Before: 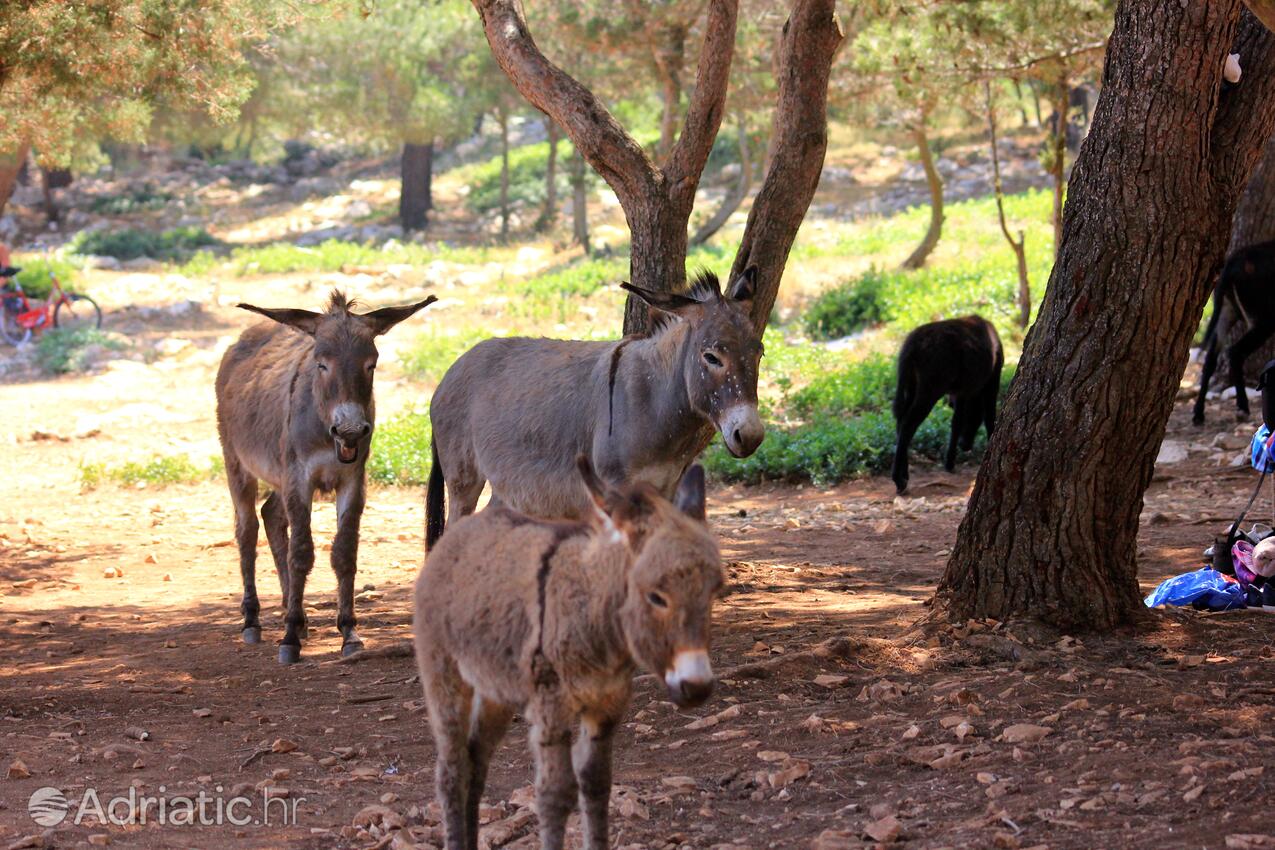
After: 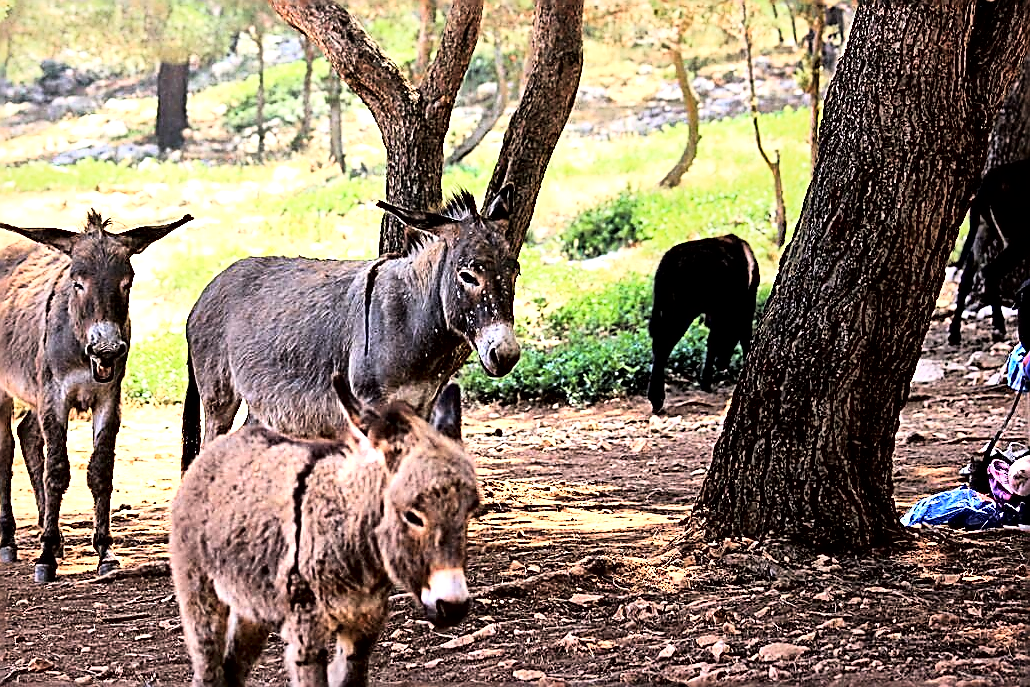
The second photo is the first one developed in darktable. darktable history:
local contrast: mode bilateral grid, contrast 44, coarseness 69, detail 214%, midtone range 0.2
rgb curve: curves: ch0 [(0, 0) (0.21, 0.15) (0.24, 0.21) (0.5, 0.75) (0.75, 0.96) (0.89, 0.99) (1, 1)]; ch1 [(0, 0.02) (0.21, 0.13) (0.25, 0.2) (0.5, 0.67) (0.75, 0.9) (0.89, 0.97) (1, 1)]; ch2 [(0, 0.02) (0.21, 0.13) (0.25, 0.2) (0.5, 0.67) (0.75, 0.9) (0.89, 0.97) (1, 1)], compensate middle gray true
contrast equalizer: octaves 7, y [[0.6 ×6], [0.55 ×6], [0 ×6], [0 ×6], [0 ×6]], mix -0.3
sharpen: amount 1.861
crop: left 19.159%, top 9.58%, bottom 9.58%
shadows and highlights: shadows 25, highlights -25
color zones: curves: ch0 [(0, 0.5) (0.143, 0.5) (0.286, 0.456) (0.429, 0.5) (0.571, 0.5) (0.714, 0.5) (0.857, 0.5) (1, 0.5)]; ch1 [(0, 0.5) (0.143, 0.5) (0.286, 0.422) (0.429, 0.5) (0.571, 0.5) (0.714, 0.5) (0.857, 0.5) (1, 0.5)]
